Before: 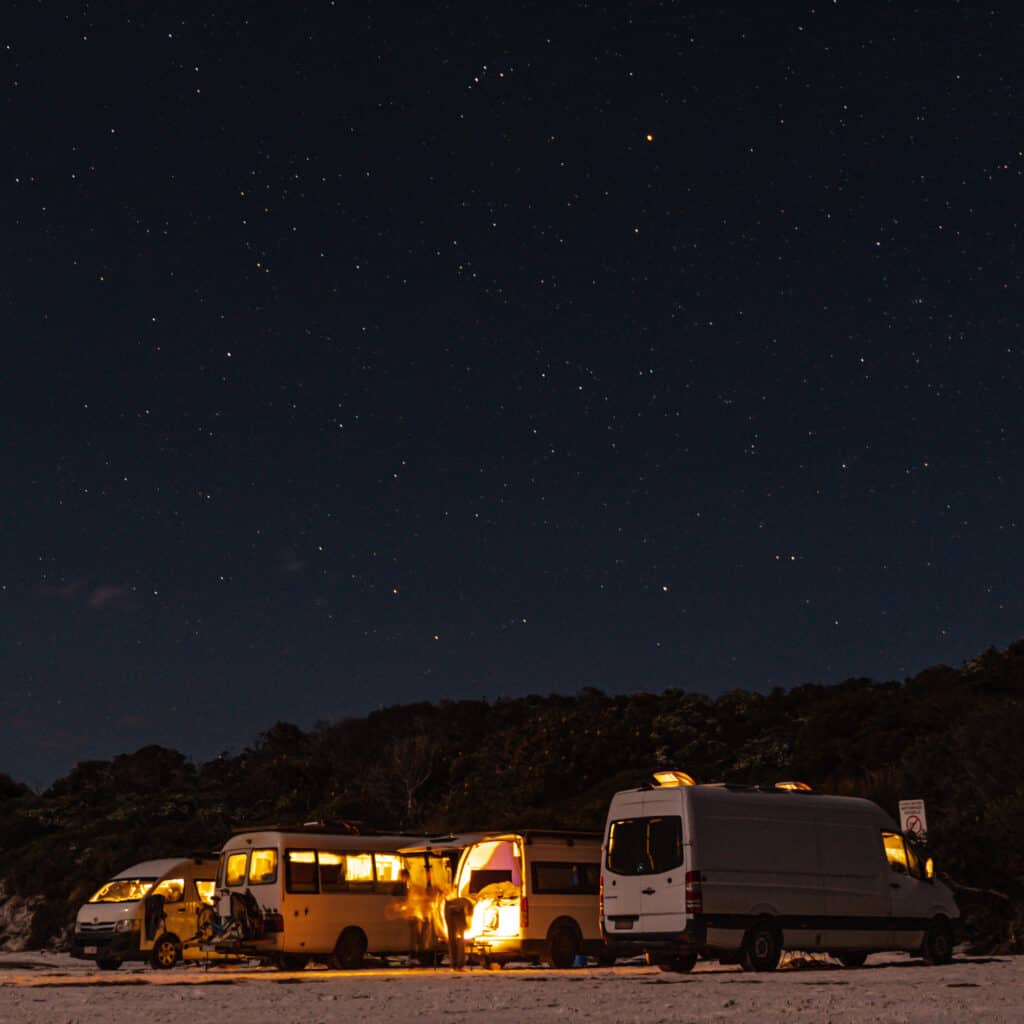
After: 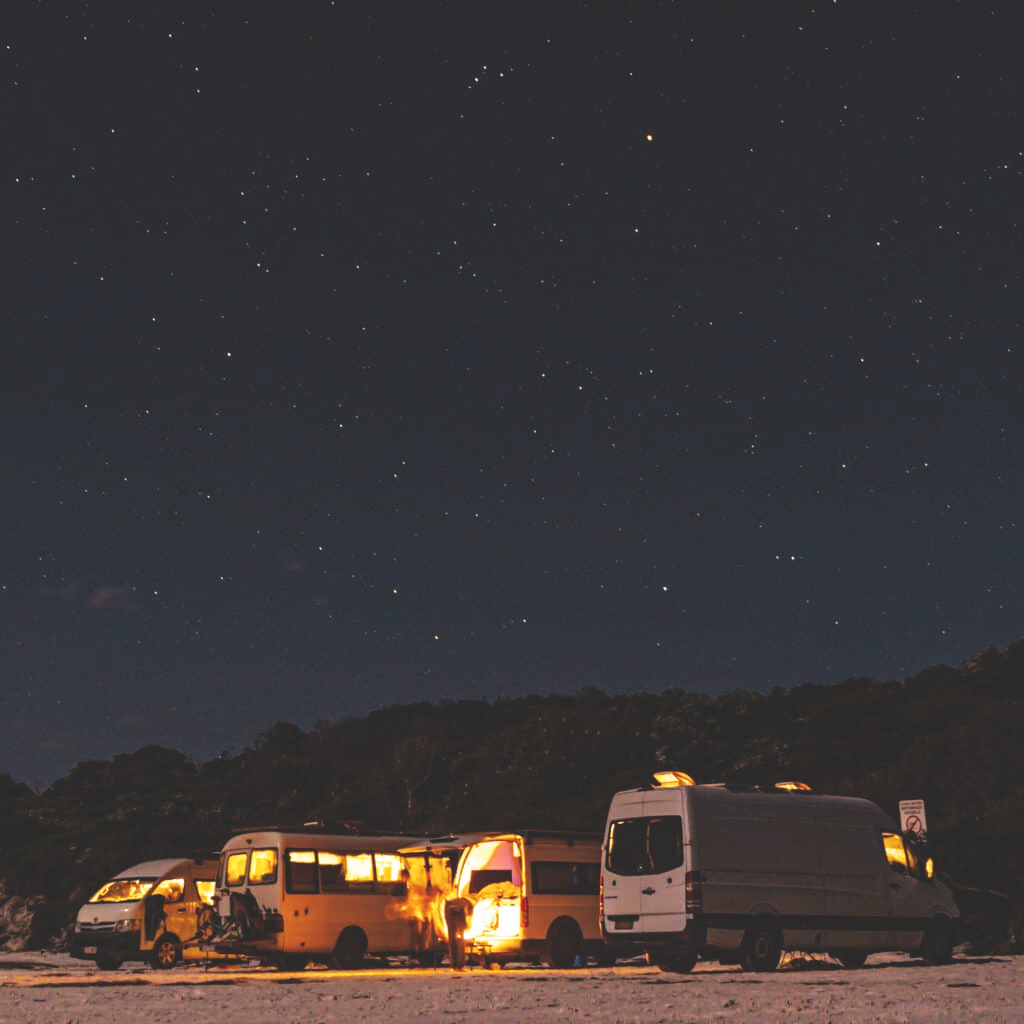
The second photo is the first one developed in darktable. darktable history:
base curve: curves: ch0 [(0, 0) (0.032, 0.025) (0.121, 0.166) (0.206, 0.329) (0.605, 0.79) (1, 1)], preserve colors none
exposure: black level correction -0.03, compensate highlight preservation false
